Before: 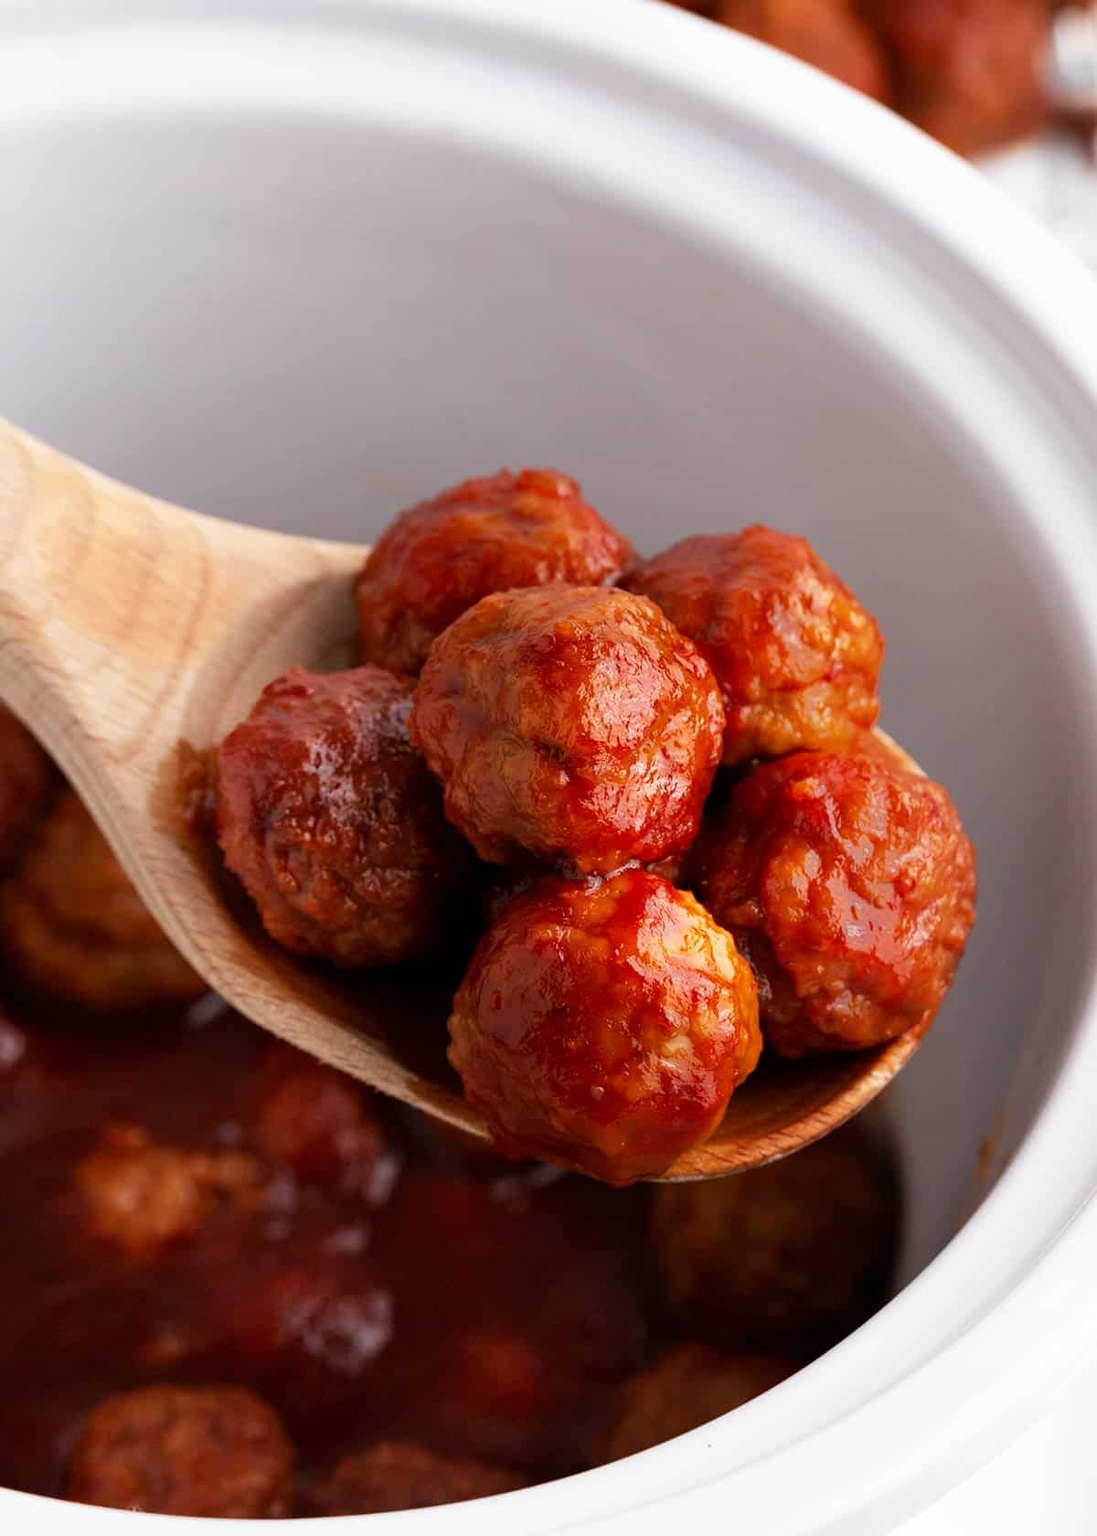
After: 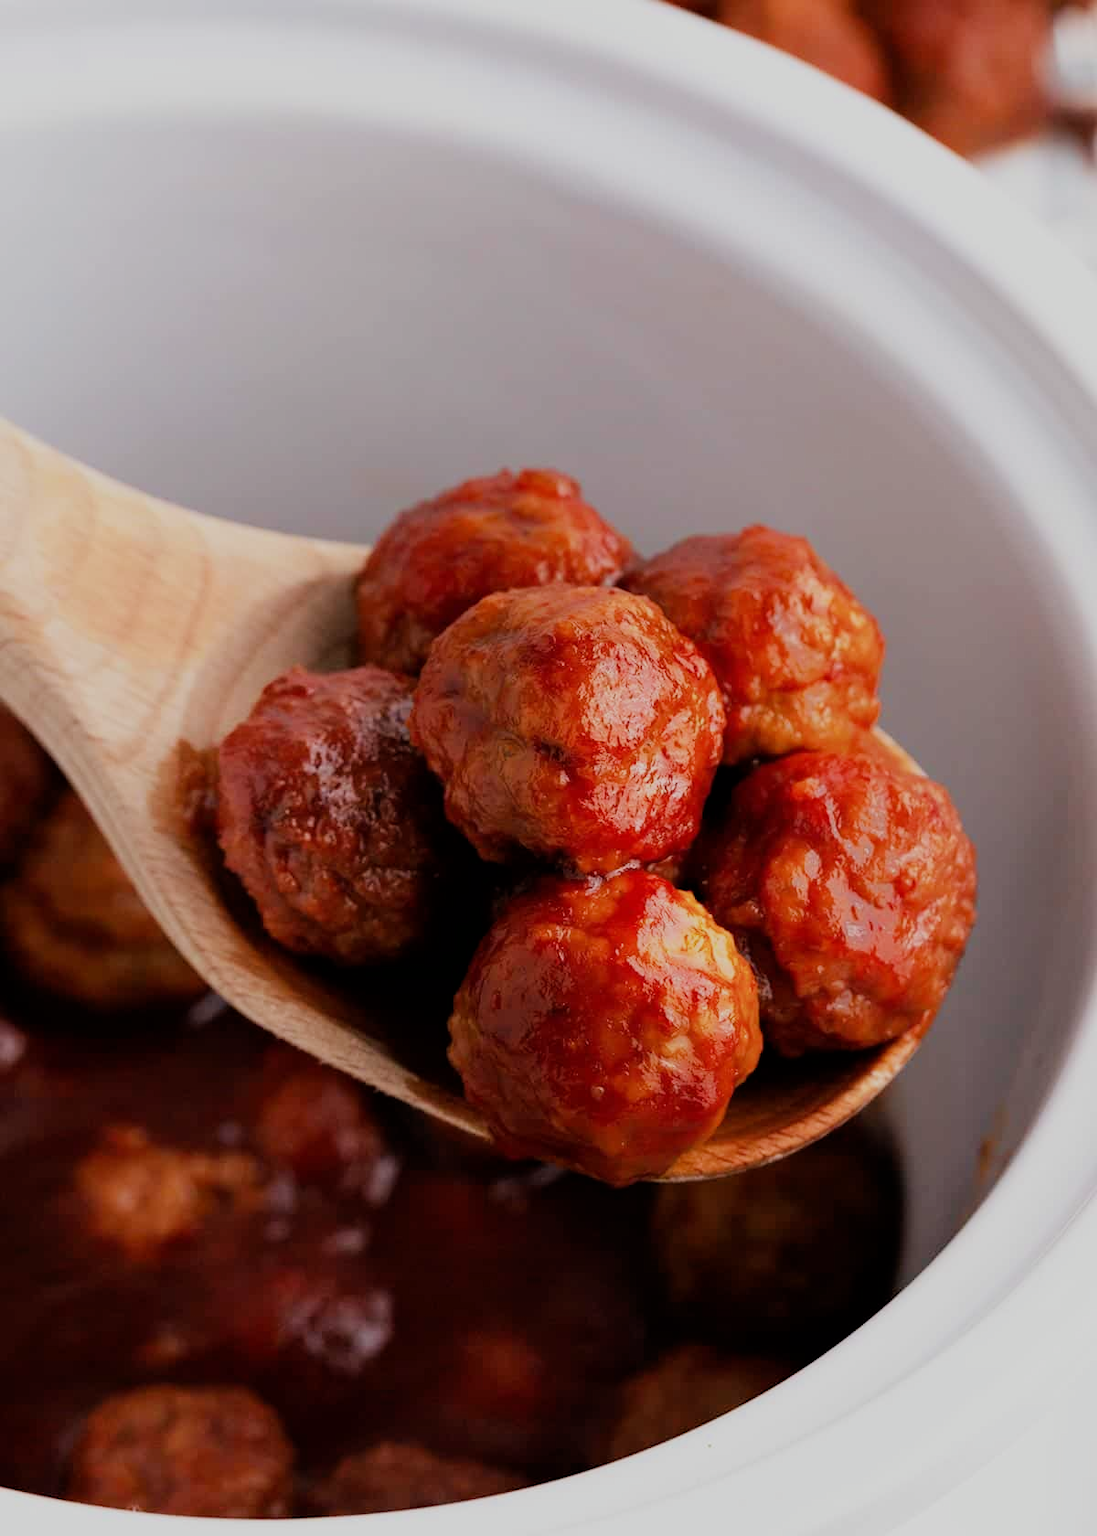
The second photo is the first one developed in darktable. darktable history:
filmic rgb: black relative exposure -7.65 EV, white relative exposure 4.56 EV, hardness 3.61, iterations of high-quality reconstruction 0
color correction: highlights a* -0.152, highlights b* 0.094
